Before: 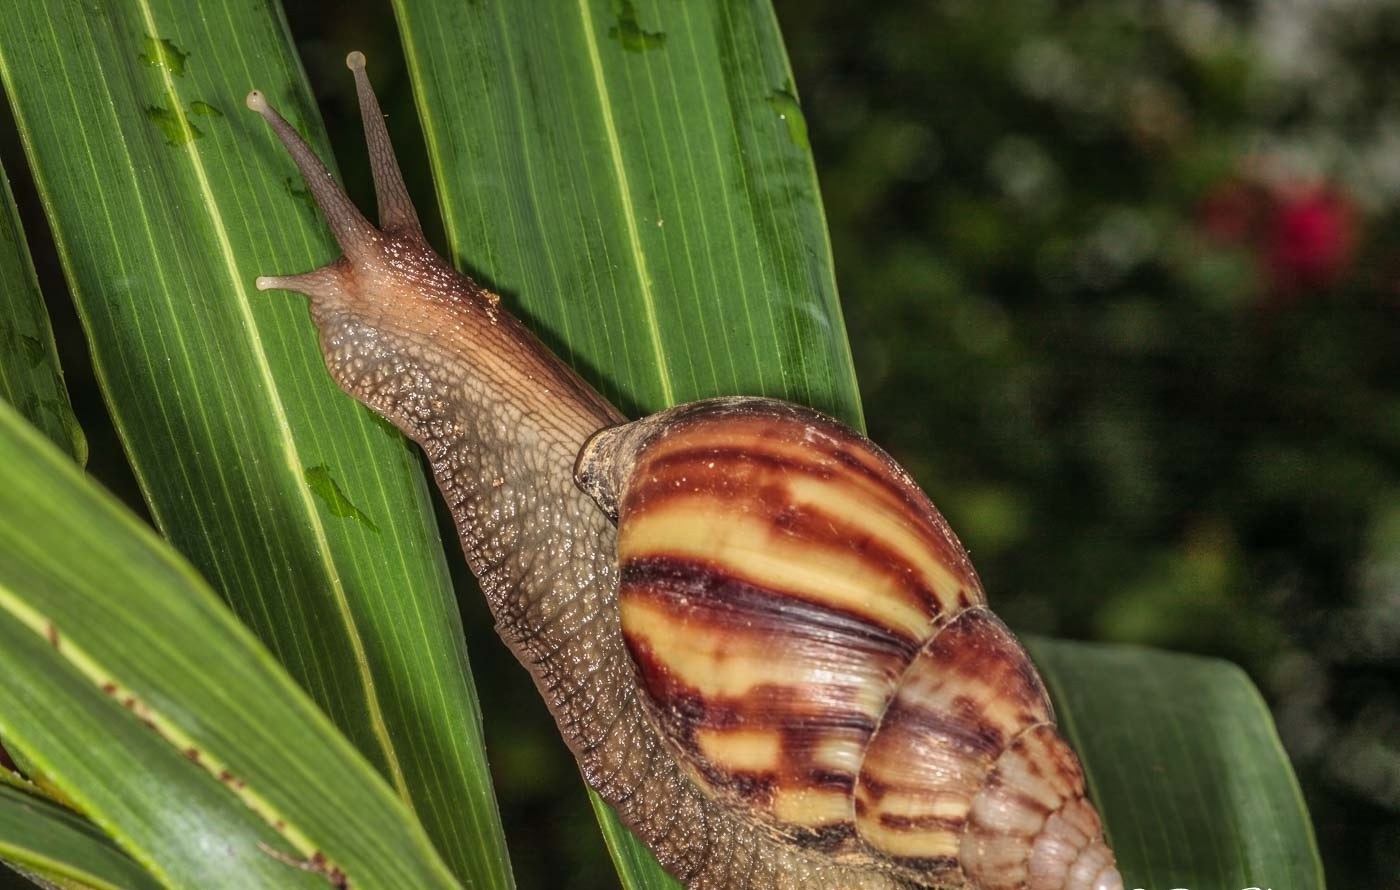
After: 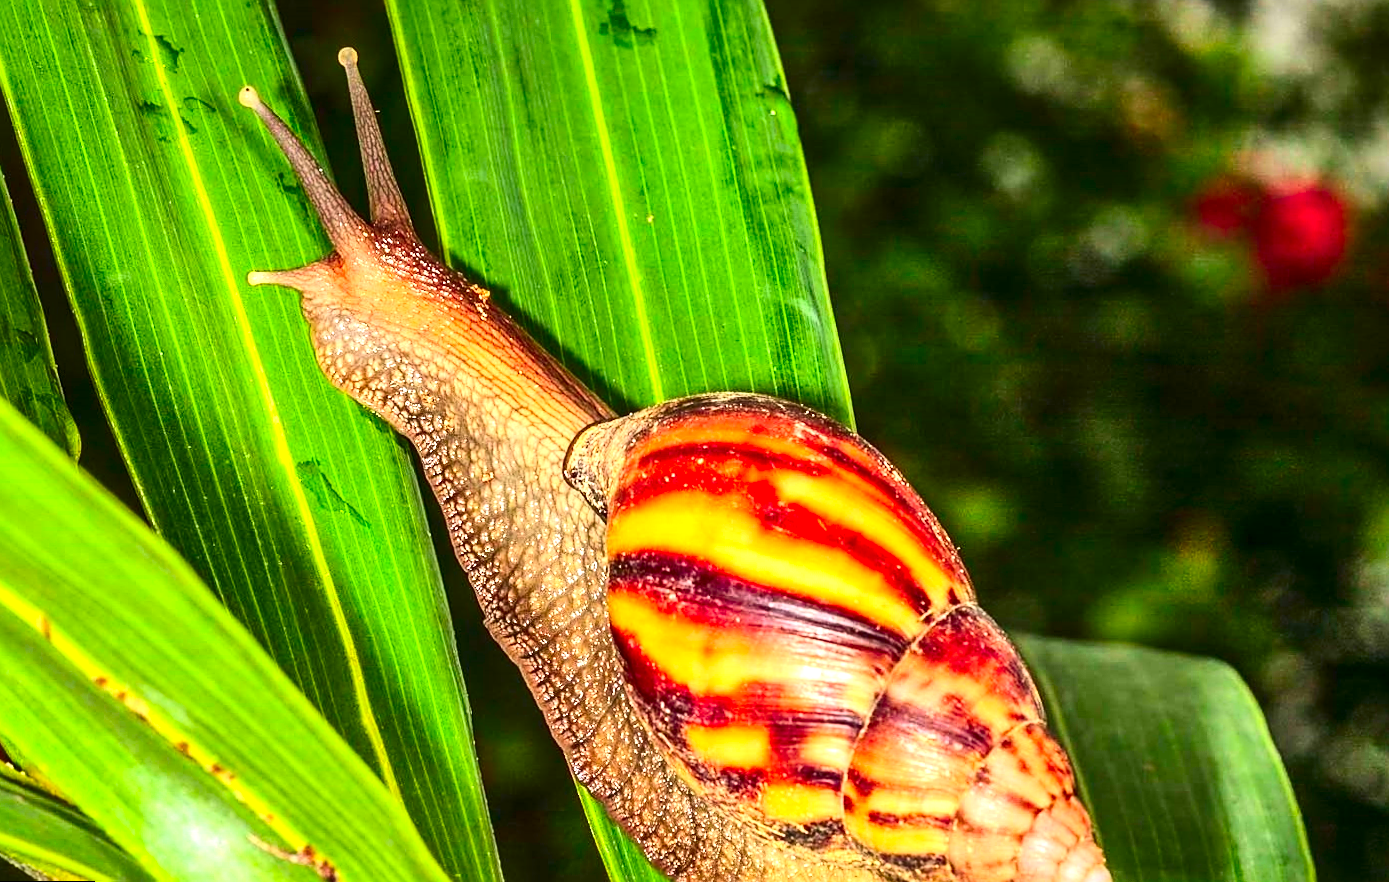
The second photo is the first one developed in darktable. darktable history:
contrast brightness saturation: contrast 0.26, brightness 0.02, saturation 0.87
sharpen: on, module defaults
exposure: black level correction 0, exposure 1.198 EV, compensate exposure bias true, compensate highlight preservation false
rotate and perspective: rotation 0.192°, lens shift (horizontal) -0.015, crop left 0.005, crop right 0.996, crop top 0.006, crop bottom 0.99
